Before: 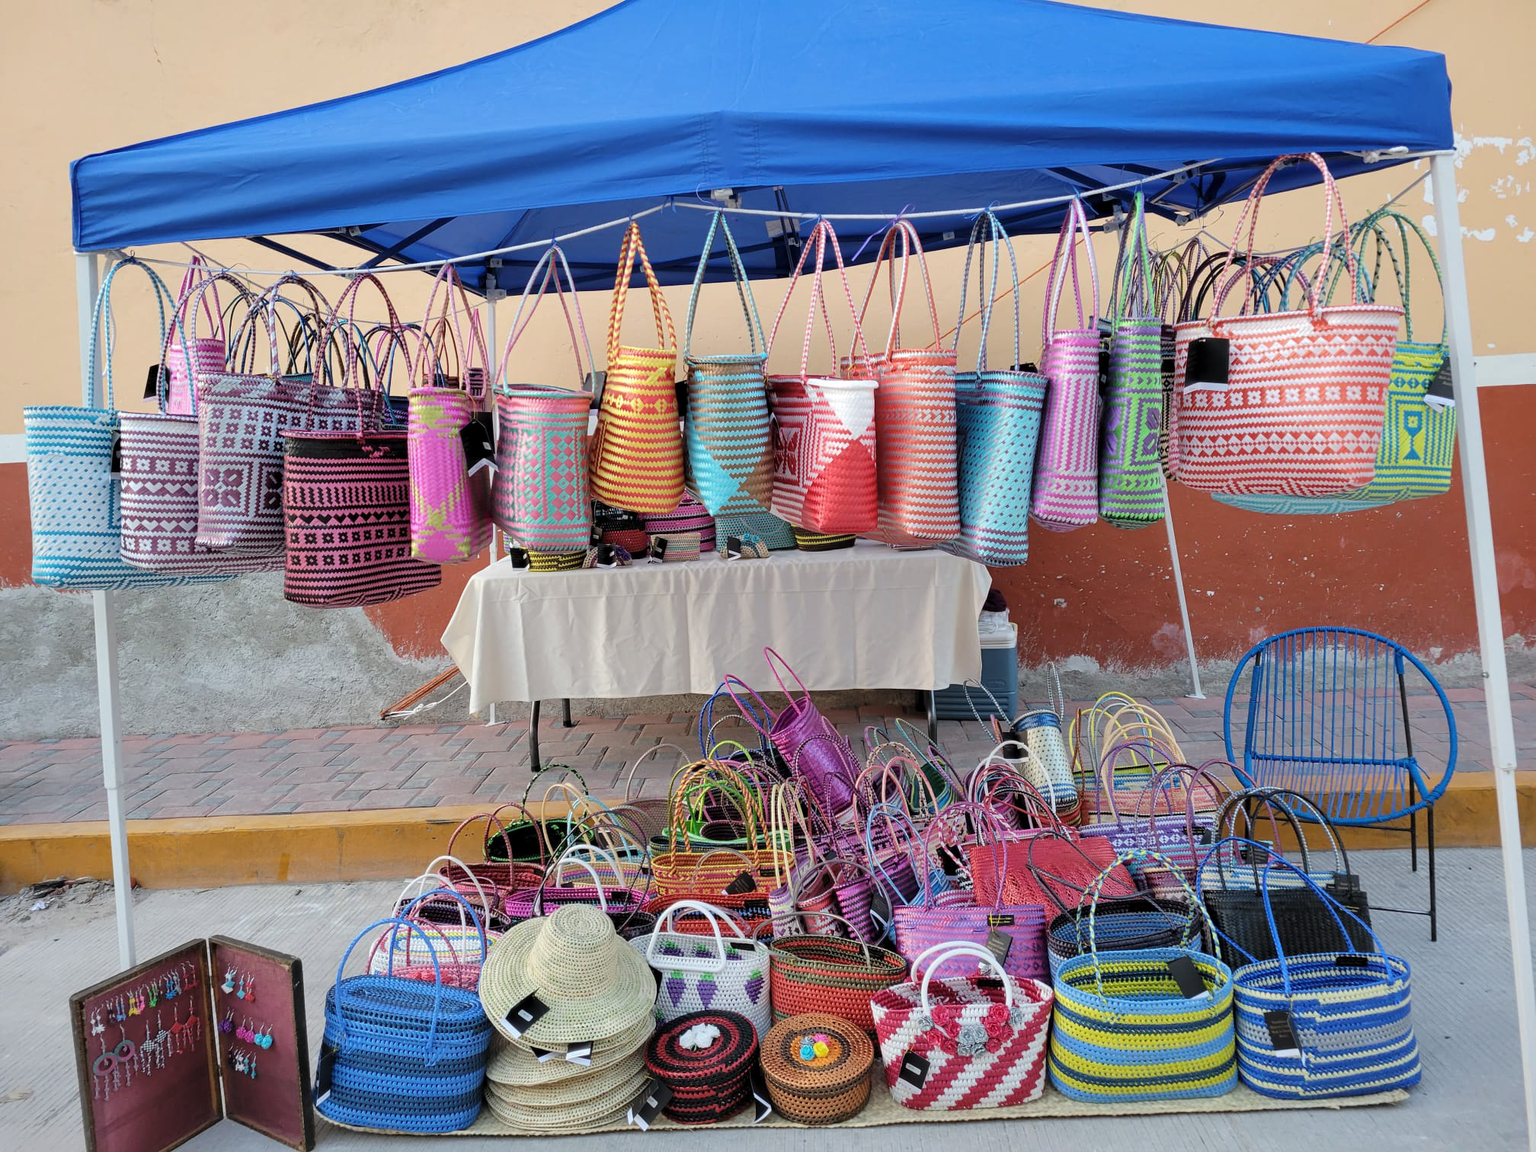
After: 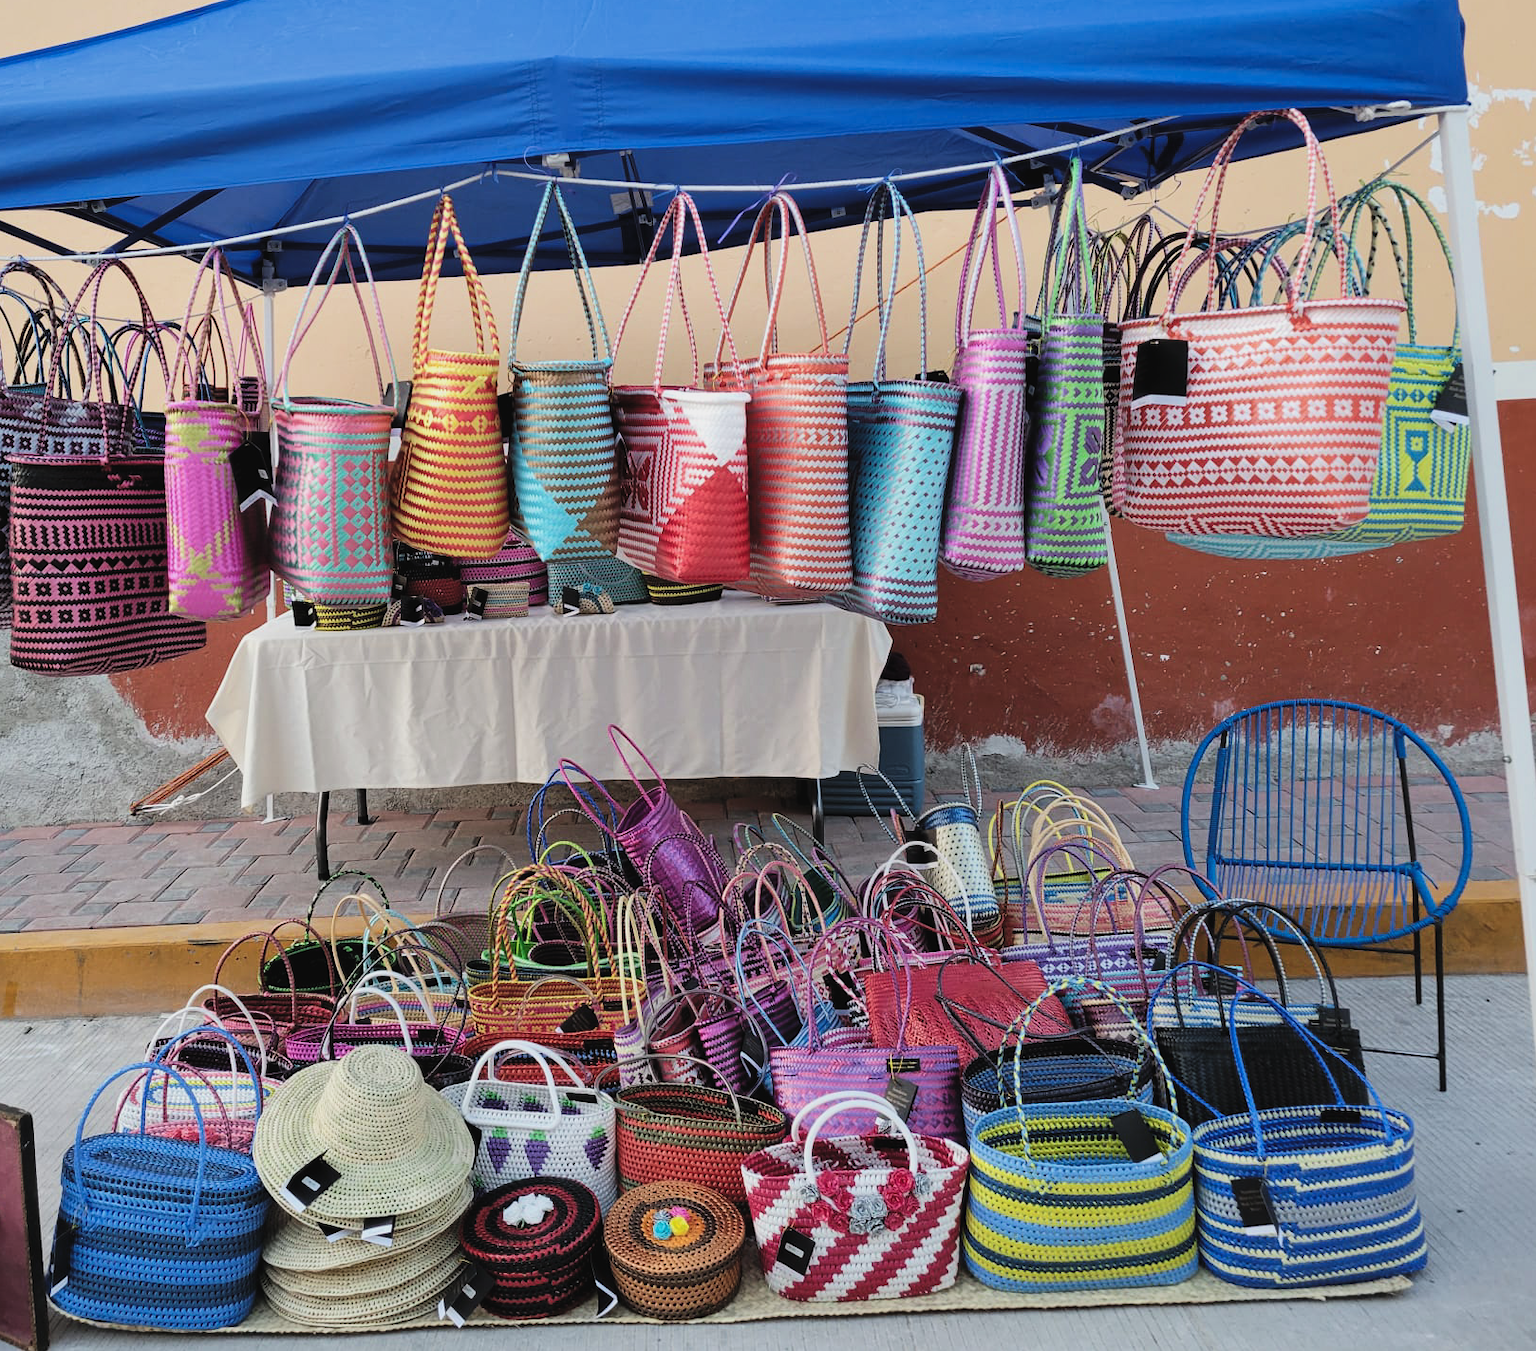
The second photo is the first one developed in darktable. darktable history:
crop and rotate: left 17.959%, top 5.771%, right 1.742%
contrast brightness saturation: contrast 0.07, brightness -0.13, saturation 0.06
exposure: black level correction -0.028, compensate highlight preservation false
filmic rgb: black relative exposure -16 EV, white relative exposure 6.29 EV, hardness 5.1, contrast 1.35
